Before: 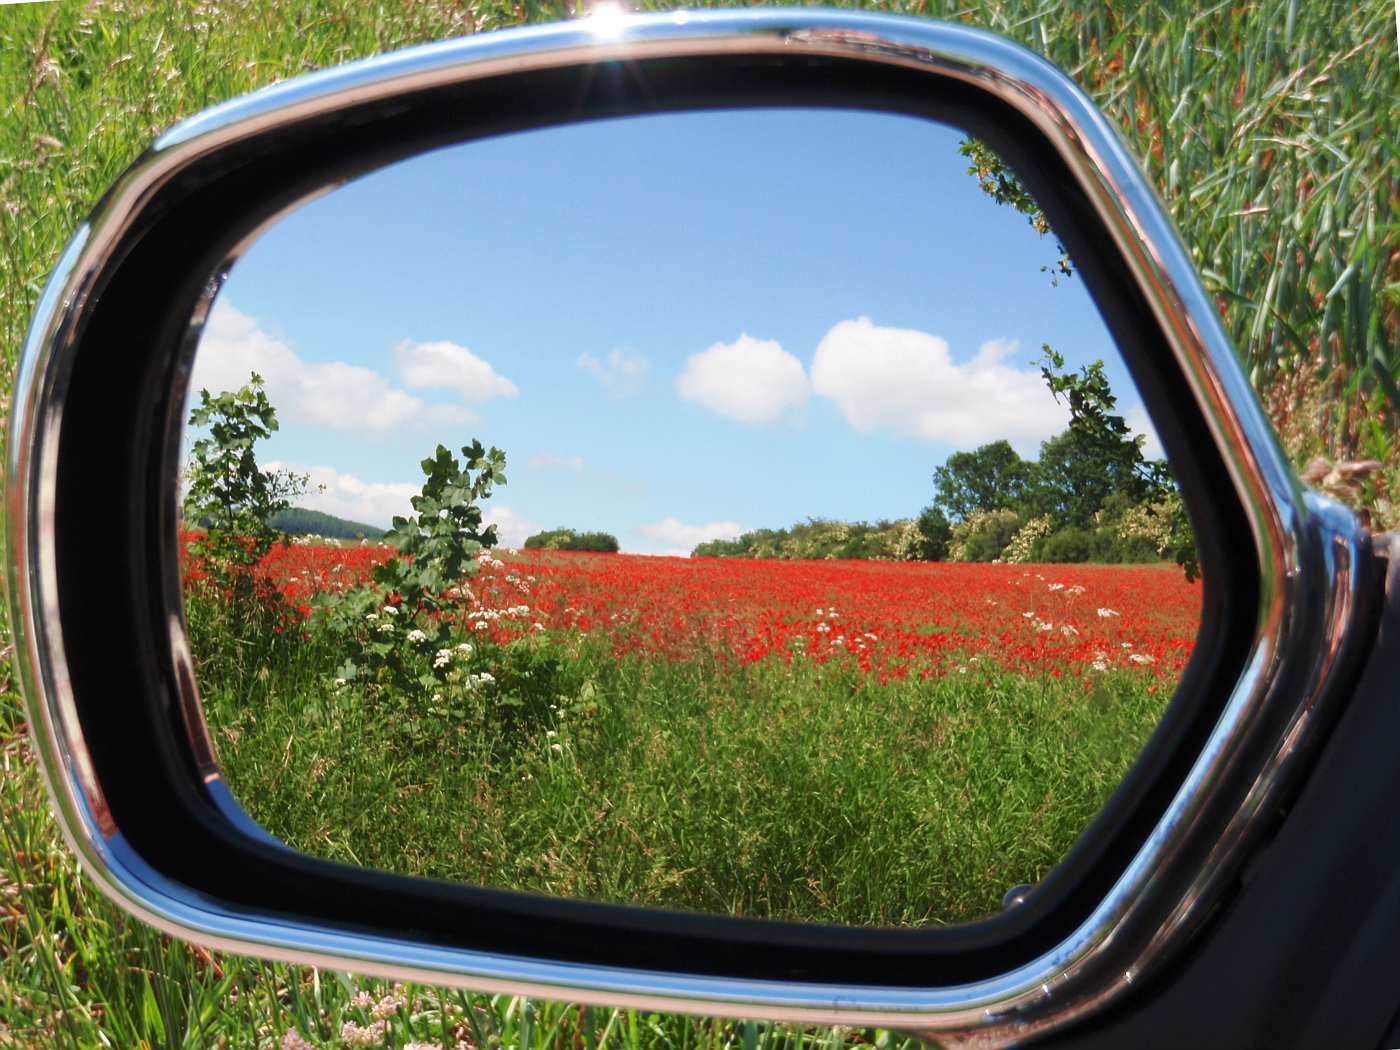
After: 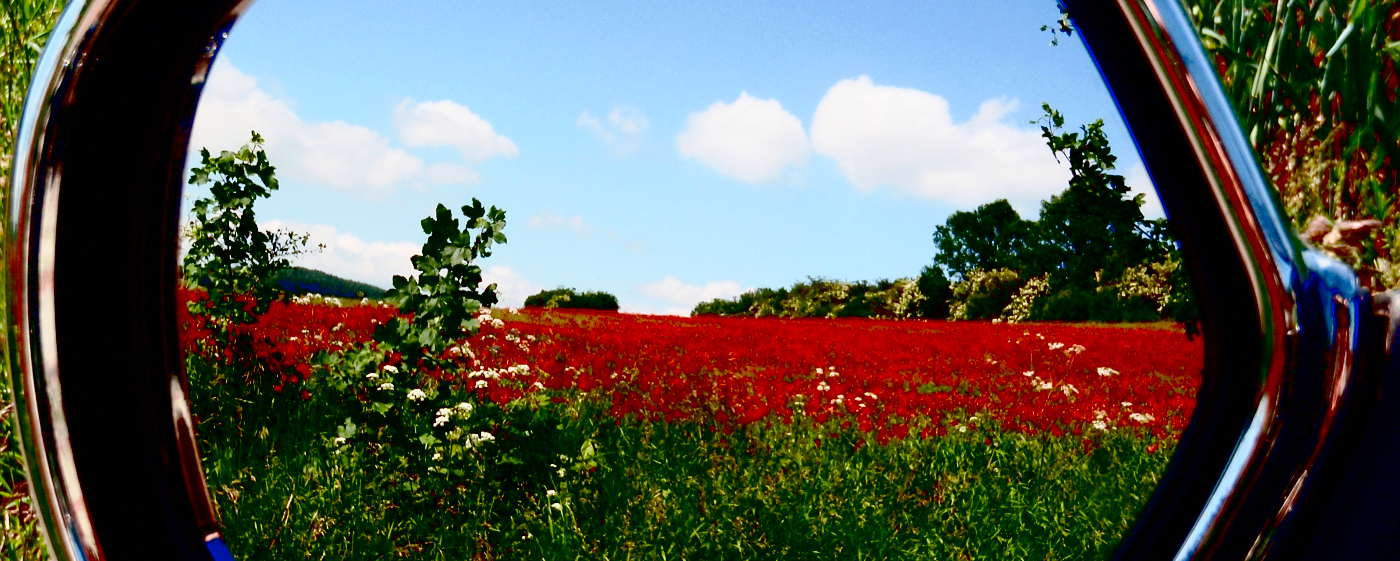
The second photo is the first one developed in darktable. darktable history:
exposure: black level correction 0.1, exposure -0.092 EV, compensate highlight preservation false
contrast brightness saturation: contrast 0.28
crop and rotate: top 23.043%, bottom 23.437%
